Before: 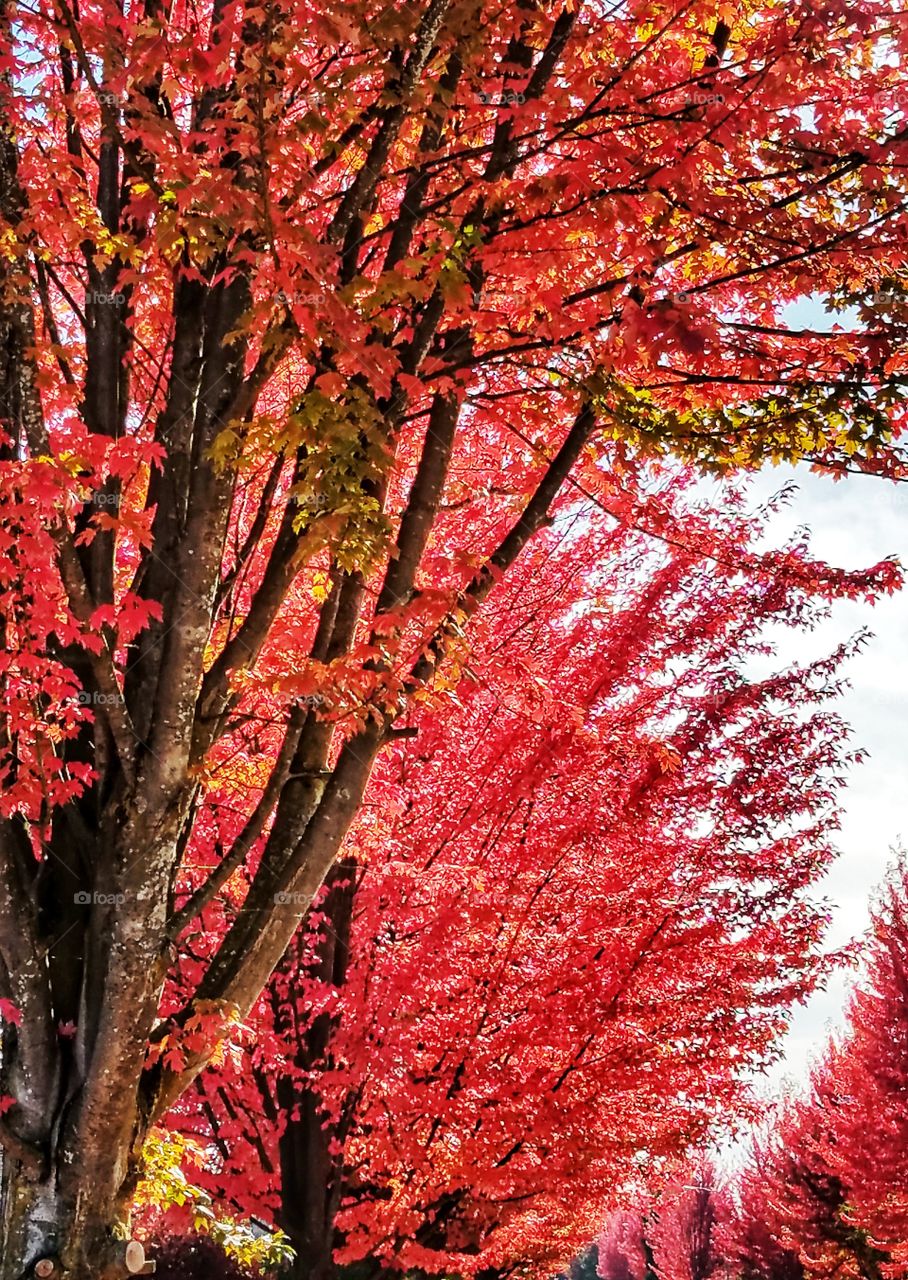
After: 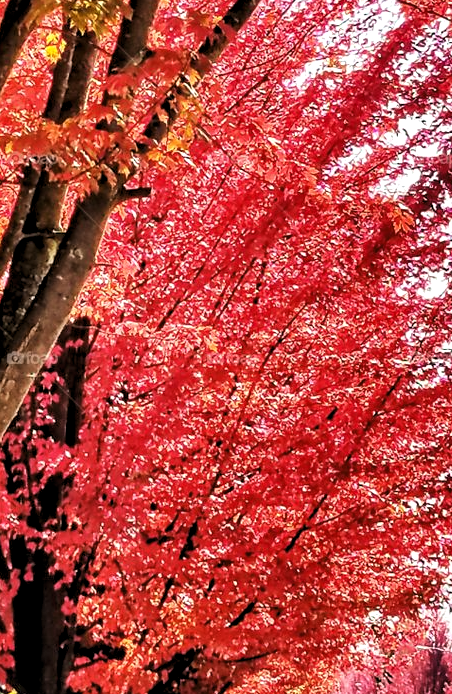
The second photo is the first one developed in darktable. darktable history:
shadows and highlights: soften with gaussian
crop: left 29.416%, top 42.251%, right 20.763%, bottom 3.516%
levels: levels [0.062, 0.494, 0.925]
